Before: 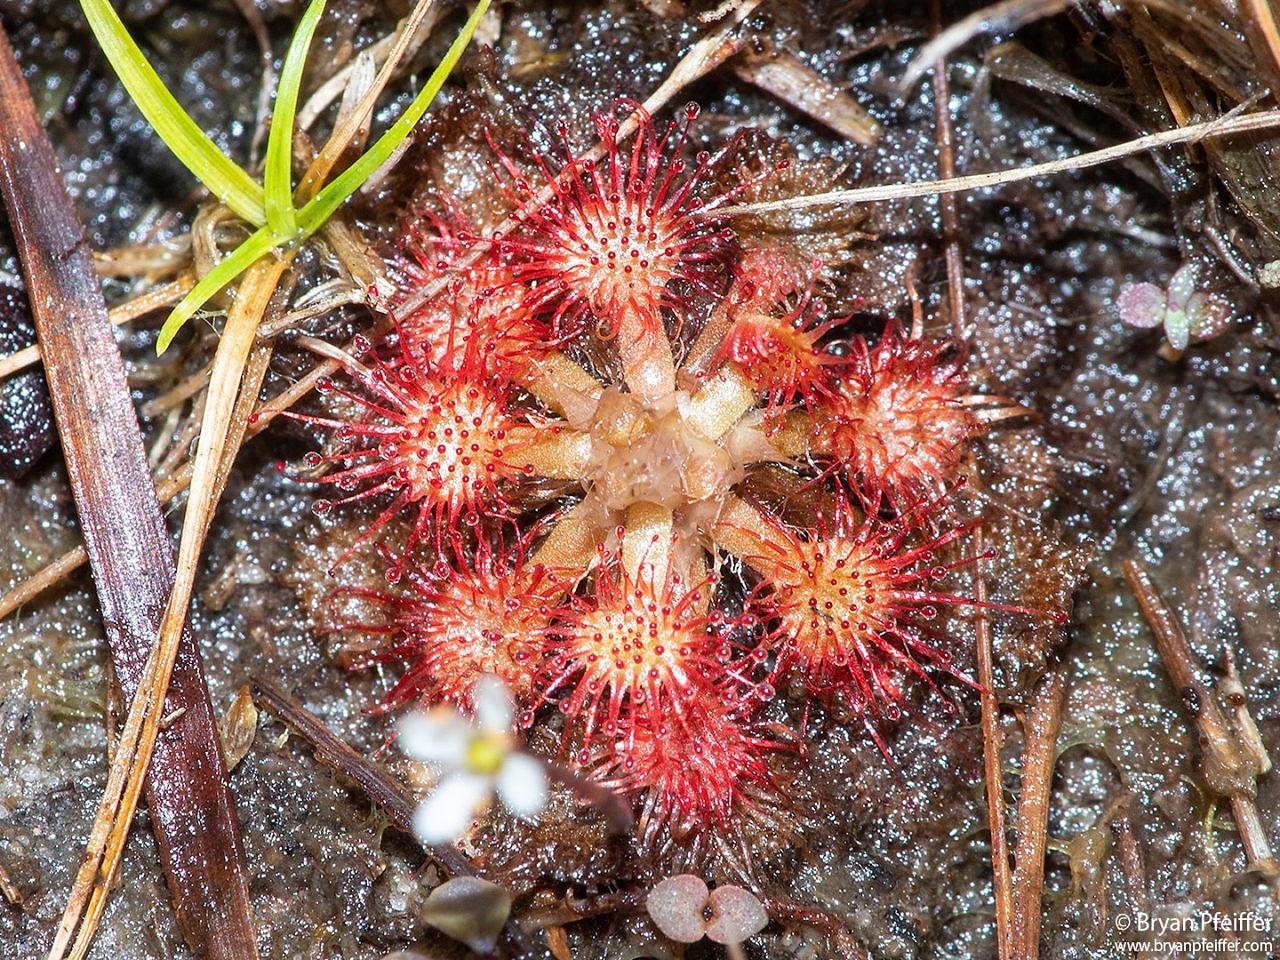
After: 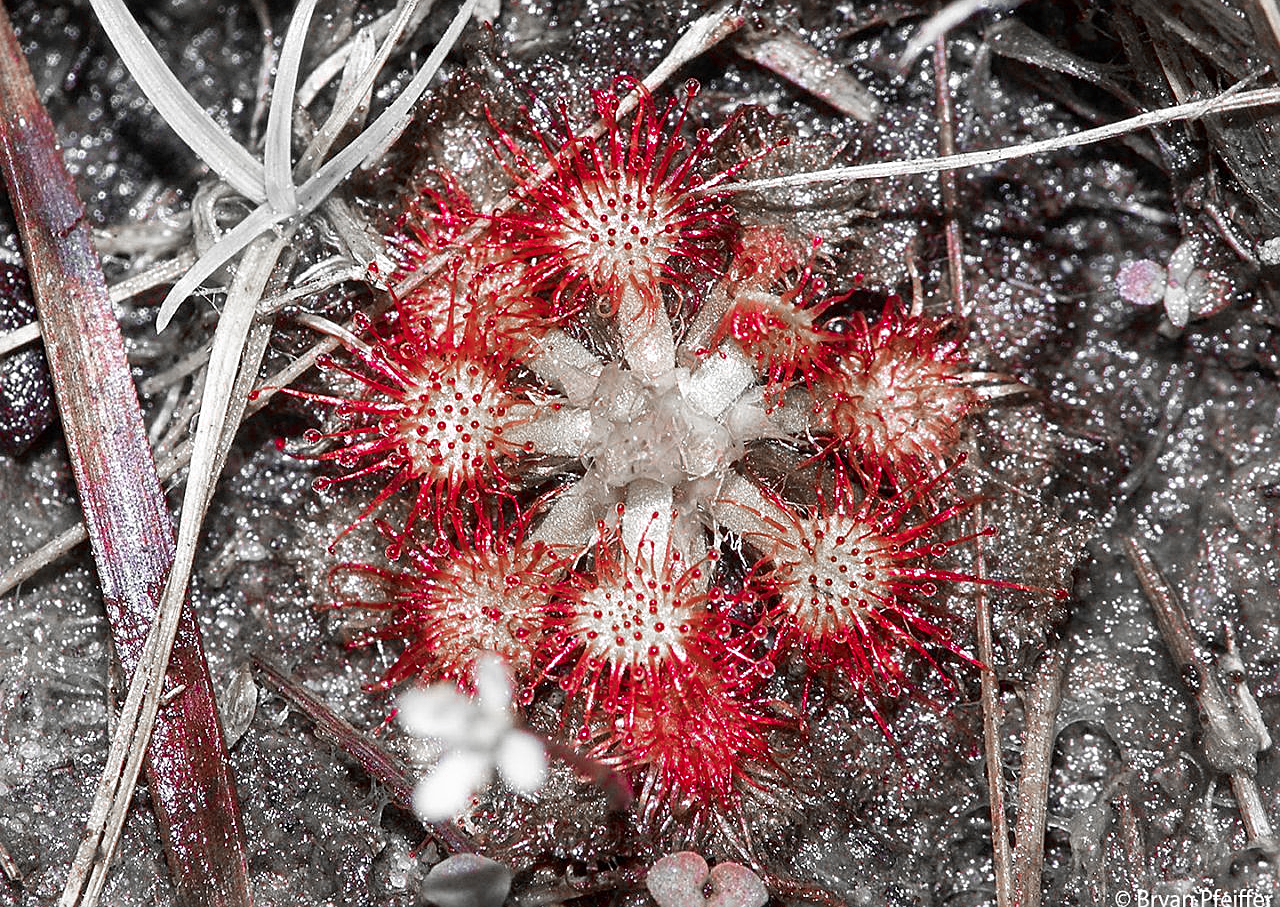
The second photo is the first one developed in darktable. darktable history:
contrast brightness saturation: contrast 0.05
crop and rotate: top 2.479%, bottom 3.018%
color zones: curves: ch0 [(0, 0.278) (0.143, 0.5) (0.286, 0.5) (0.429, 0.5) (0.571, 0.5) (0.714, 0.5) (0.857, 0.5) (1, 0.5)]; ch1 [(0, 1) (0.143, 0.165) (0.286, 0) (0.429, 0) (0.571, 0) (0.714, 0) (0.857, 0.5) (1, 0.5)]; ch2 [(0, 0.508) (0.143, 0.5) (0.286, 0.5) (0.429, 0.5) (0.571, 0.5) (0.714, 0.5) (0.857, 0.5) (1, 0.5)]
sharpen: on, module defaults
